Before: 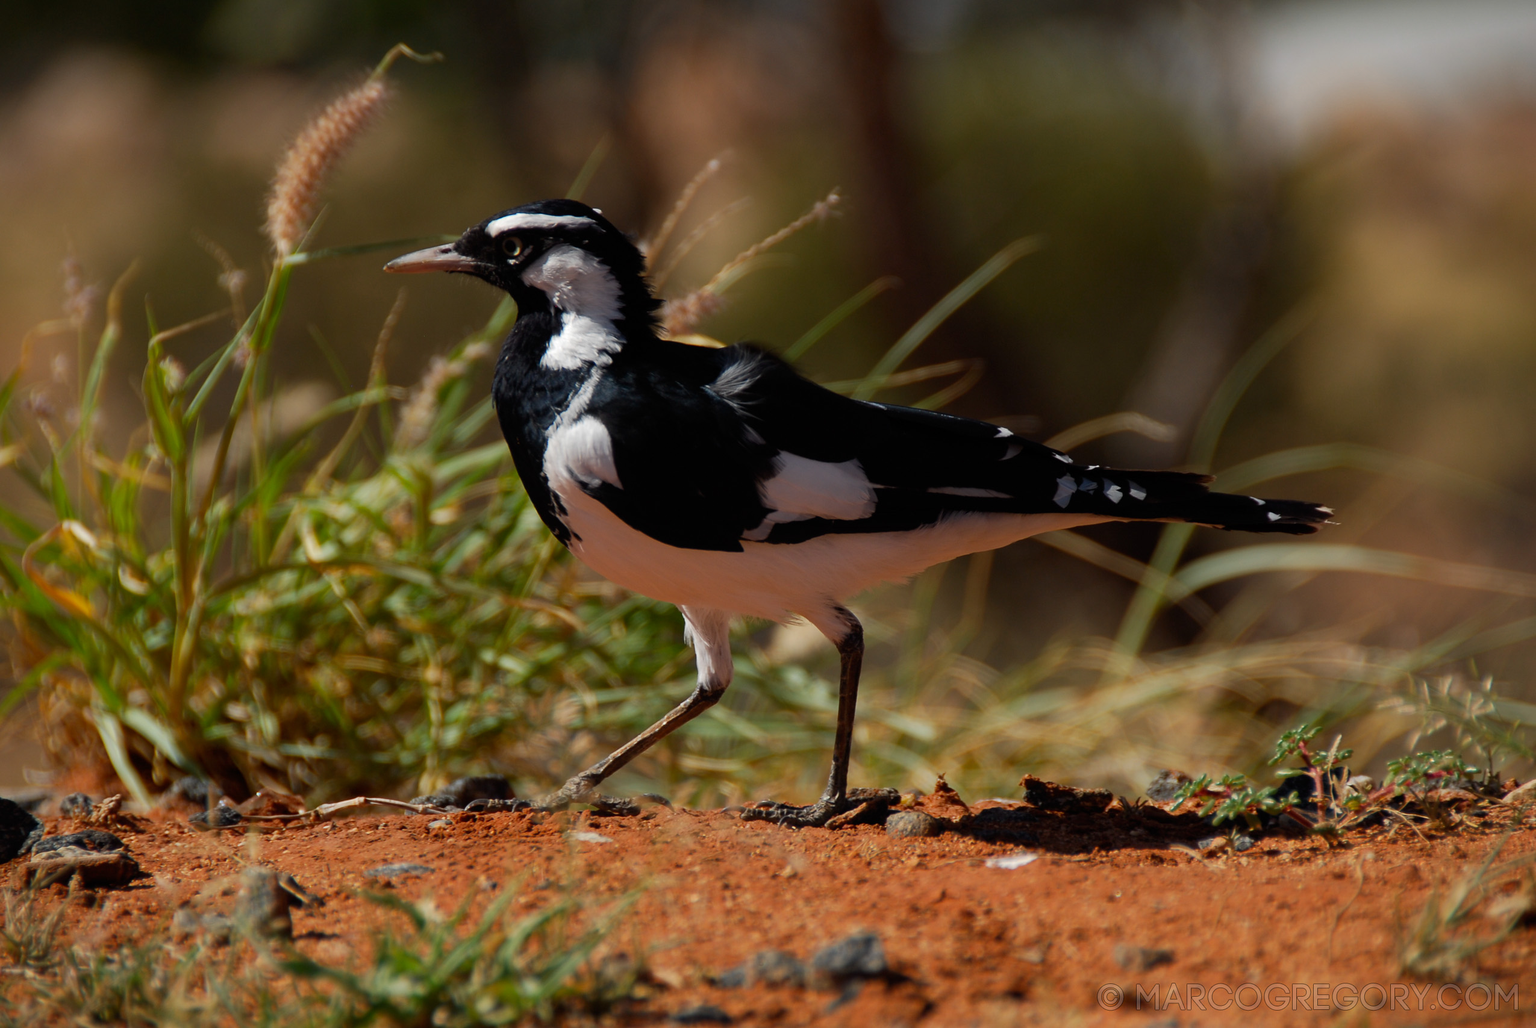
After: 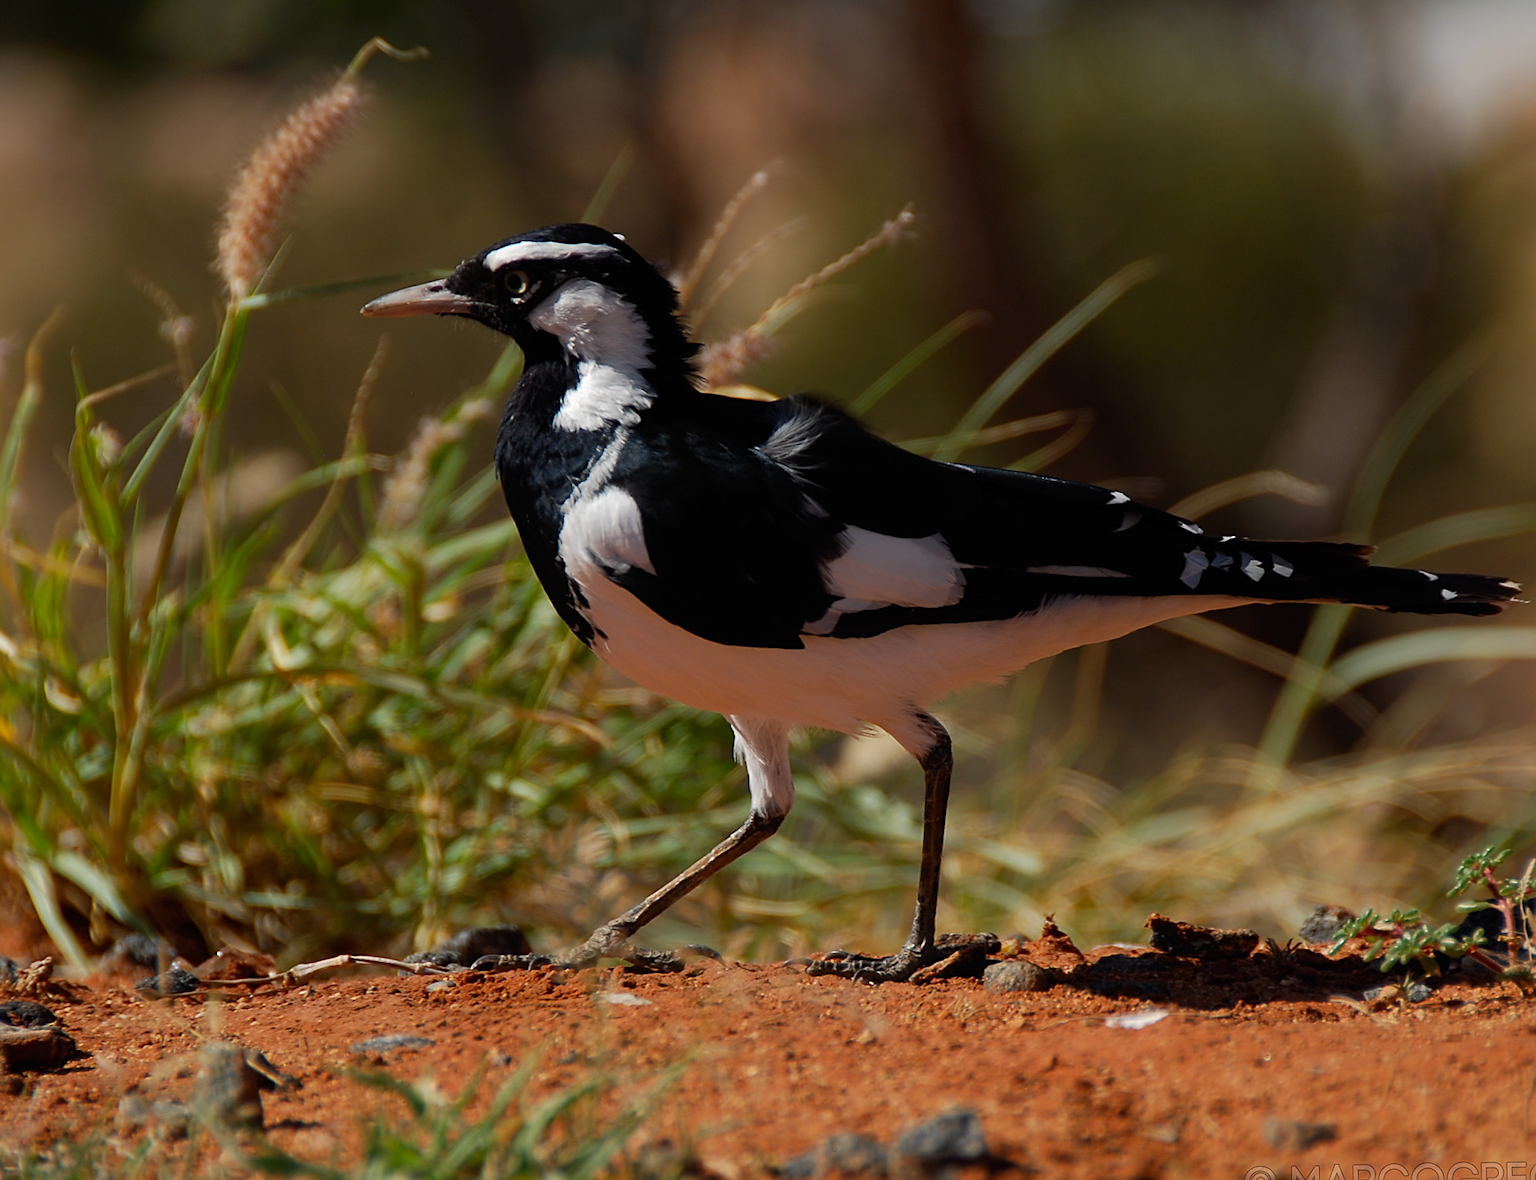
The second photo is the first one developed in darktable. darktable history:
crop and rotate: angle 1°, left 4.281%, top 0.642%, right 11.383%, bottom 2.486%
shadows and highlights: radius 334.93, shadows 63.48, highlights 6.06, compress 87.7%, highlights color adjustment 39.73%, soften with gaussian
sharpen: on, module defaults
color calibration: illuminant same as pipeline (D50), adaptation none (bypass)
